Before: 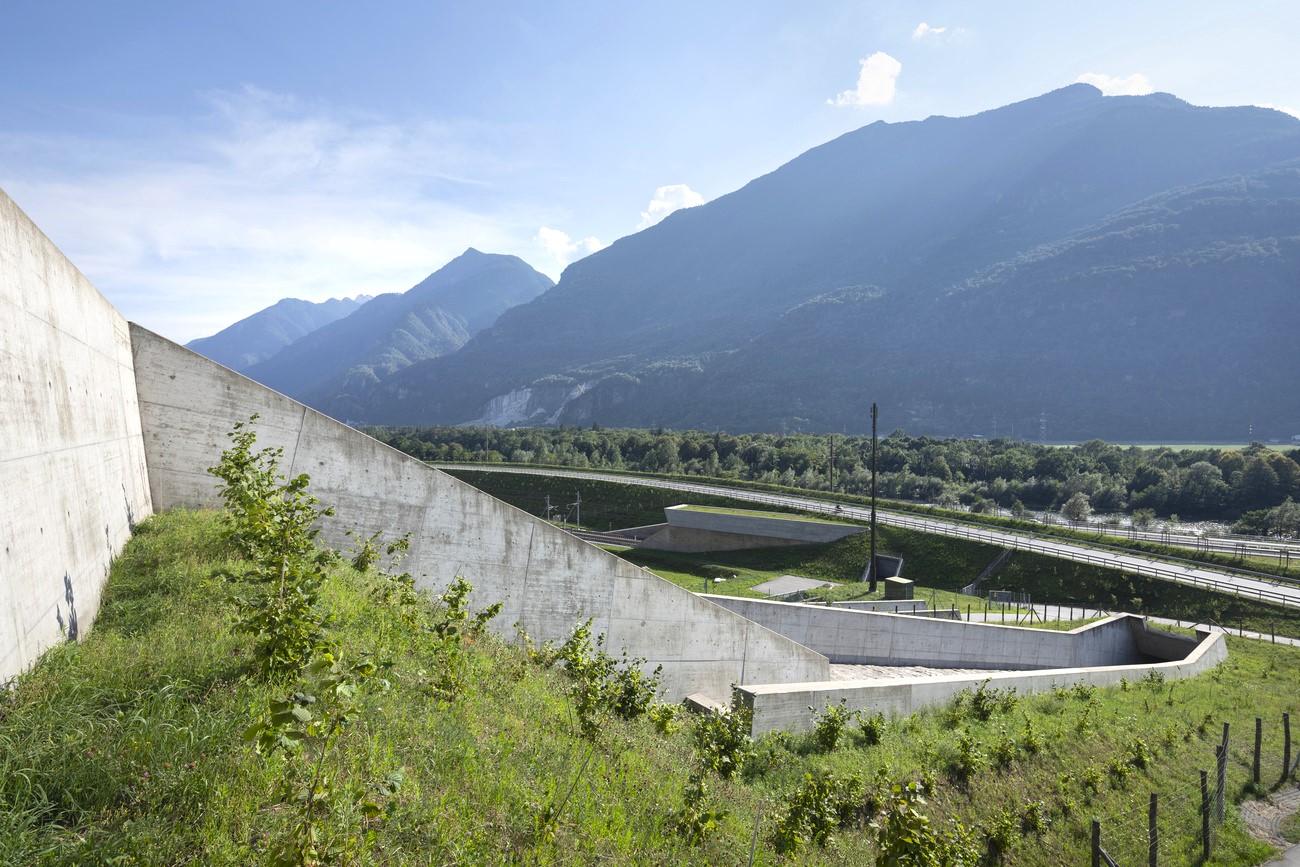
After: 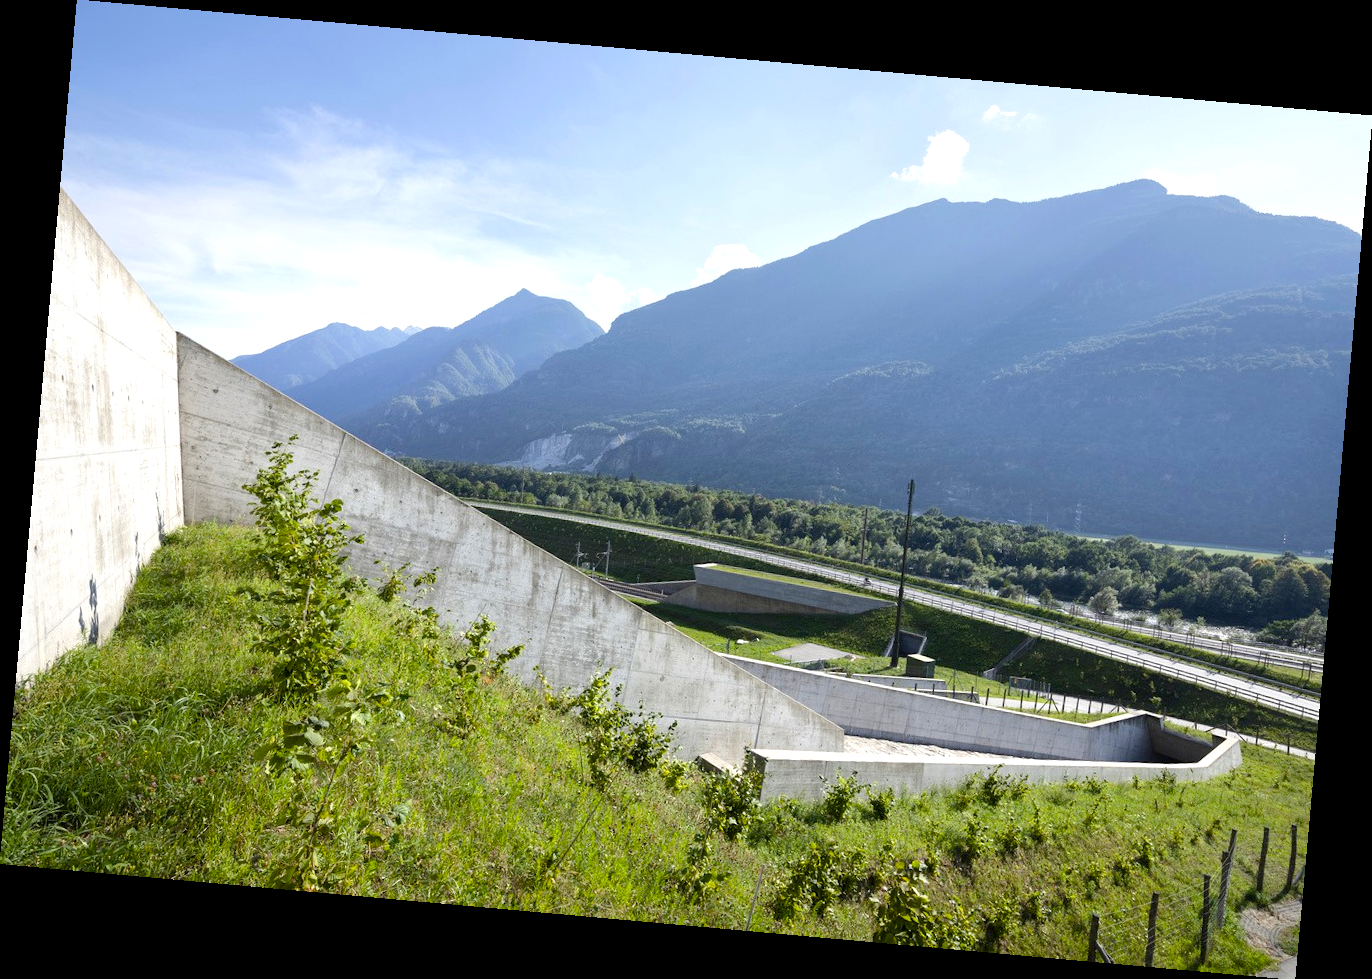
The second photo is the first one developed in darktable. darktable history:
rotate and perspective: rotation 5.12°, automatic cropping off
contrast brightness saturation: saturation -0.05
color balance rgb: global offset › luminance -0.51%, perceptual saturation grading › global saturation 27.53%, perceptual saturation grading › highlights -25%, perceptual saturation grading › shadows 25%, perceptual brilliance grading › highlights 6.62%, perceptual brilliance grading › mid-tones 17.07%, perceptual brilliance grading › shadows -5.23%
